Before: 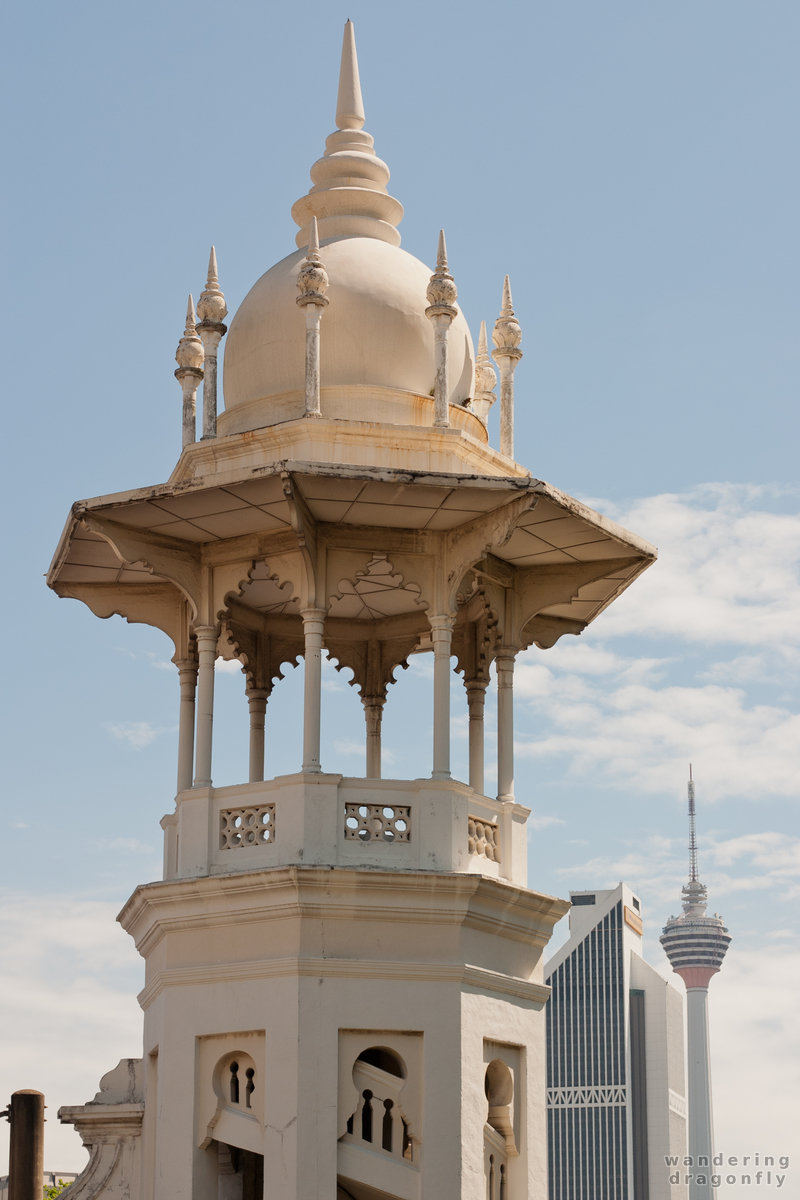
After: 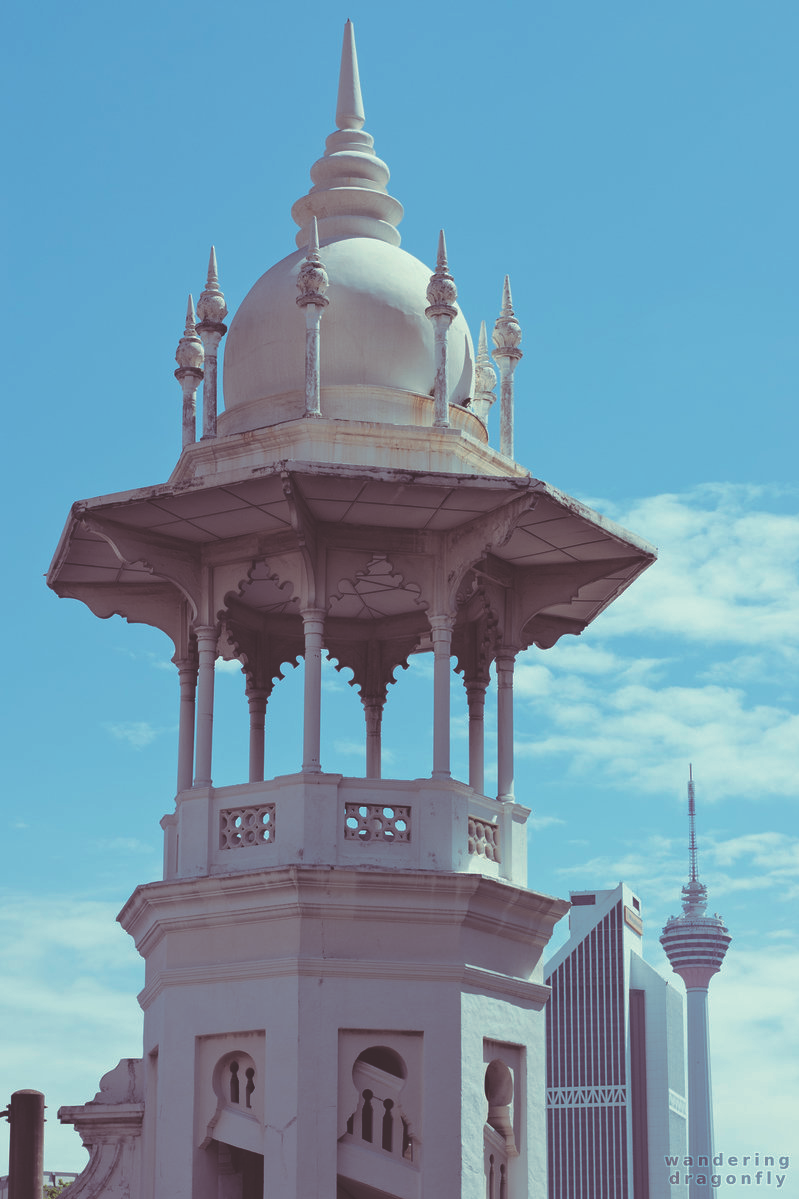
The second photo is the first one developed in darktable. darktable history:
split-toning: shadows › saturation 0.24, highlights › hue 54°, highlights › saturation 0.24
rgb curve: curves: ch0 [(0, 0.186) (0.314, 0.284) (0.576, 0.466) (0.805, 0.691) (0.936, 0.886)]; ch1 [(0, 0.186) (0.314, 0.284) (0.581, 0.534) (0.771, 0.746) (0.936, 0.958)]; ch2 [(0, 0.216) (0.275, 0.39) (1, 1)], mode RGB, independent channels, compensate middle gray true, preserve colors none
